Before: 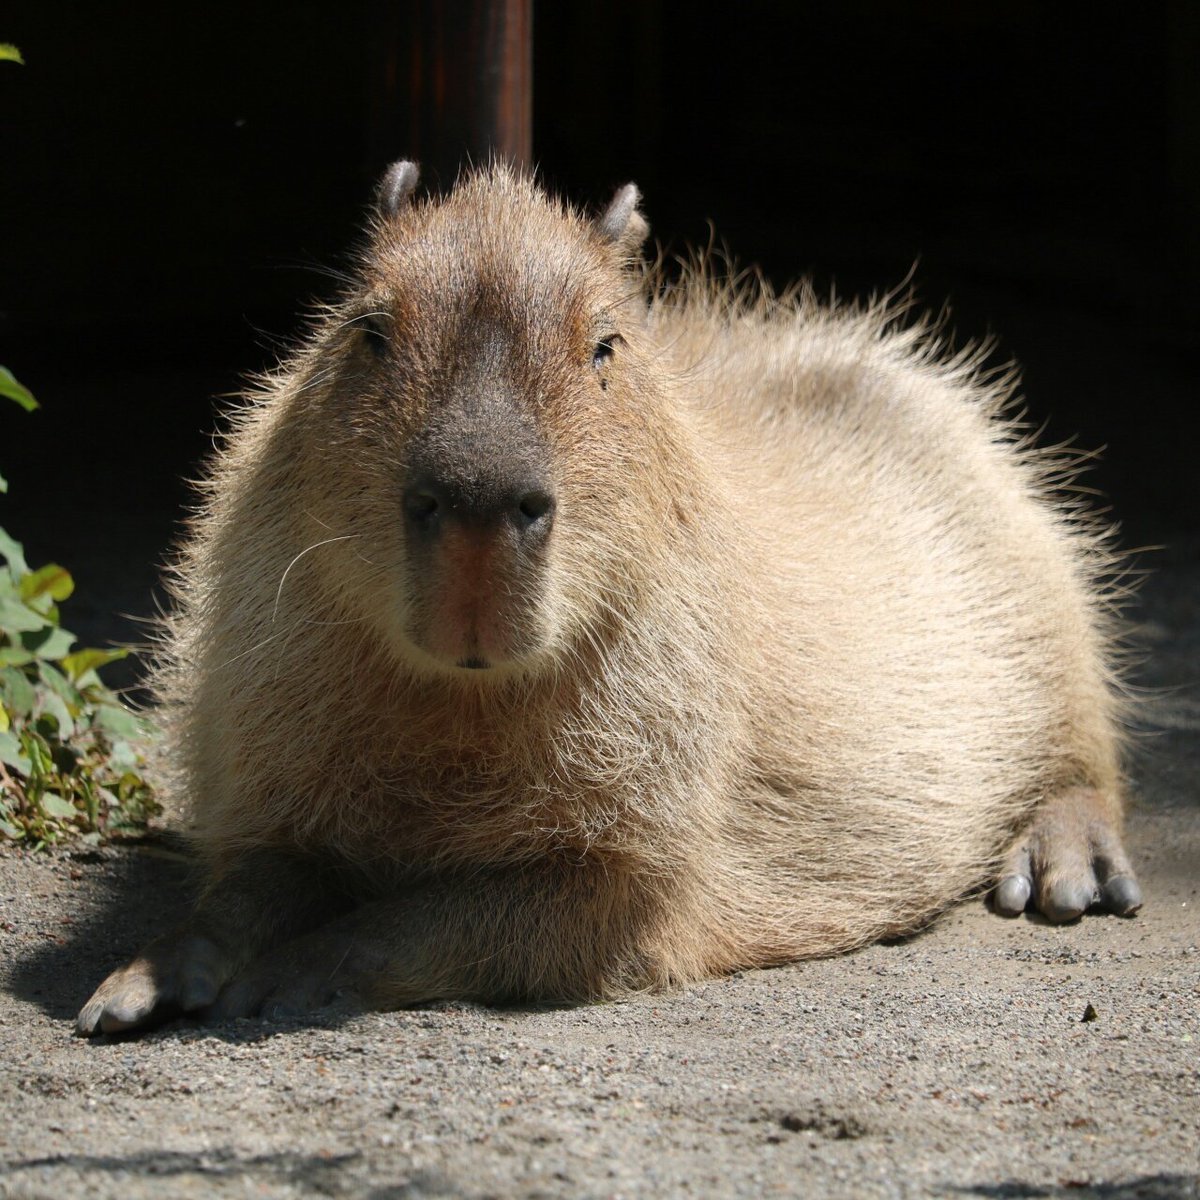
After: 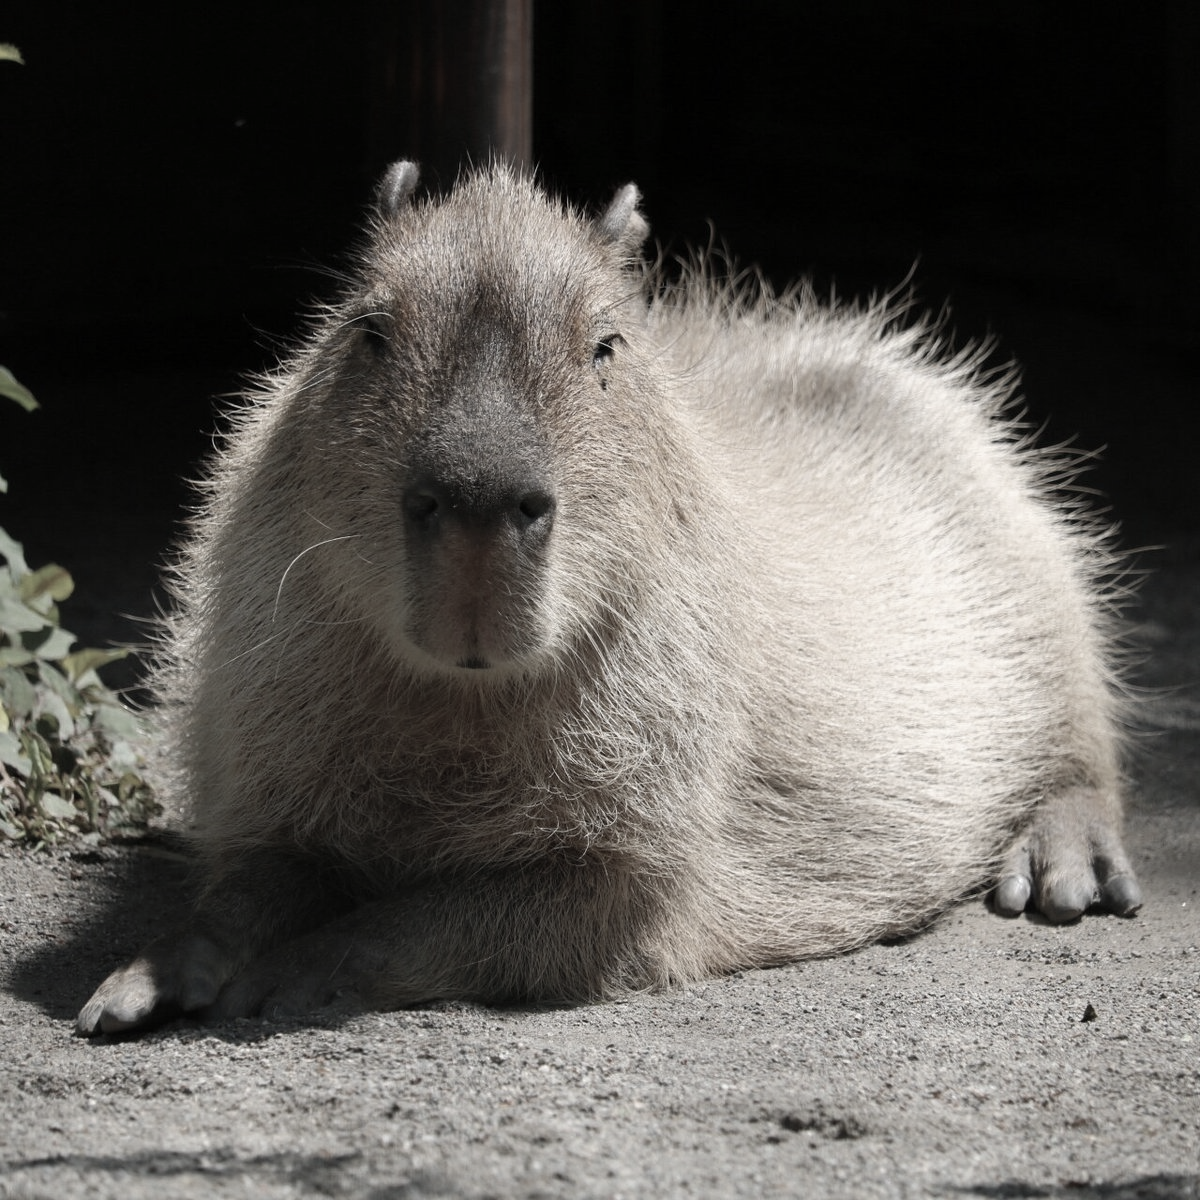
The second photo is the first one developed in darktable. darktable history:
color zones: curves: ch1 [(0, 0.153) (0.143, 0.15) (0.286, 0.151) (0.429, 0.152) (0.571, 0.152) (0.714, 0.151) (0.857, 0.151) (1, 0.153)]
contrast brightness saturation: contrast 0.039, saturation 0.073
